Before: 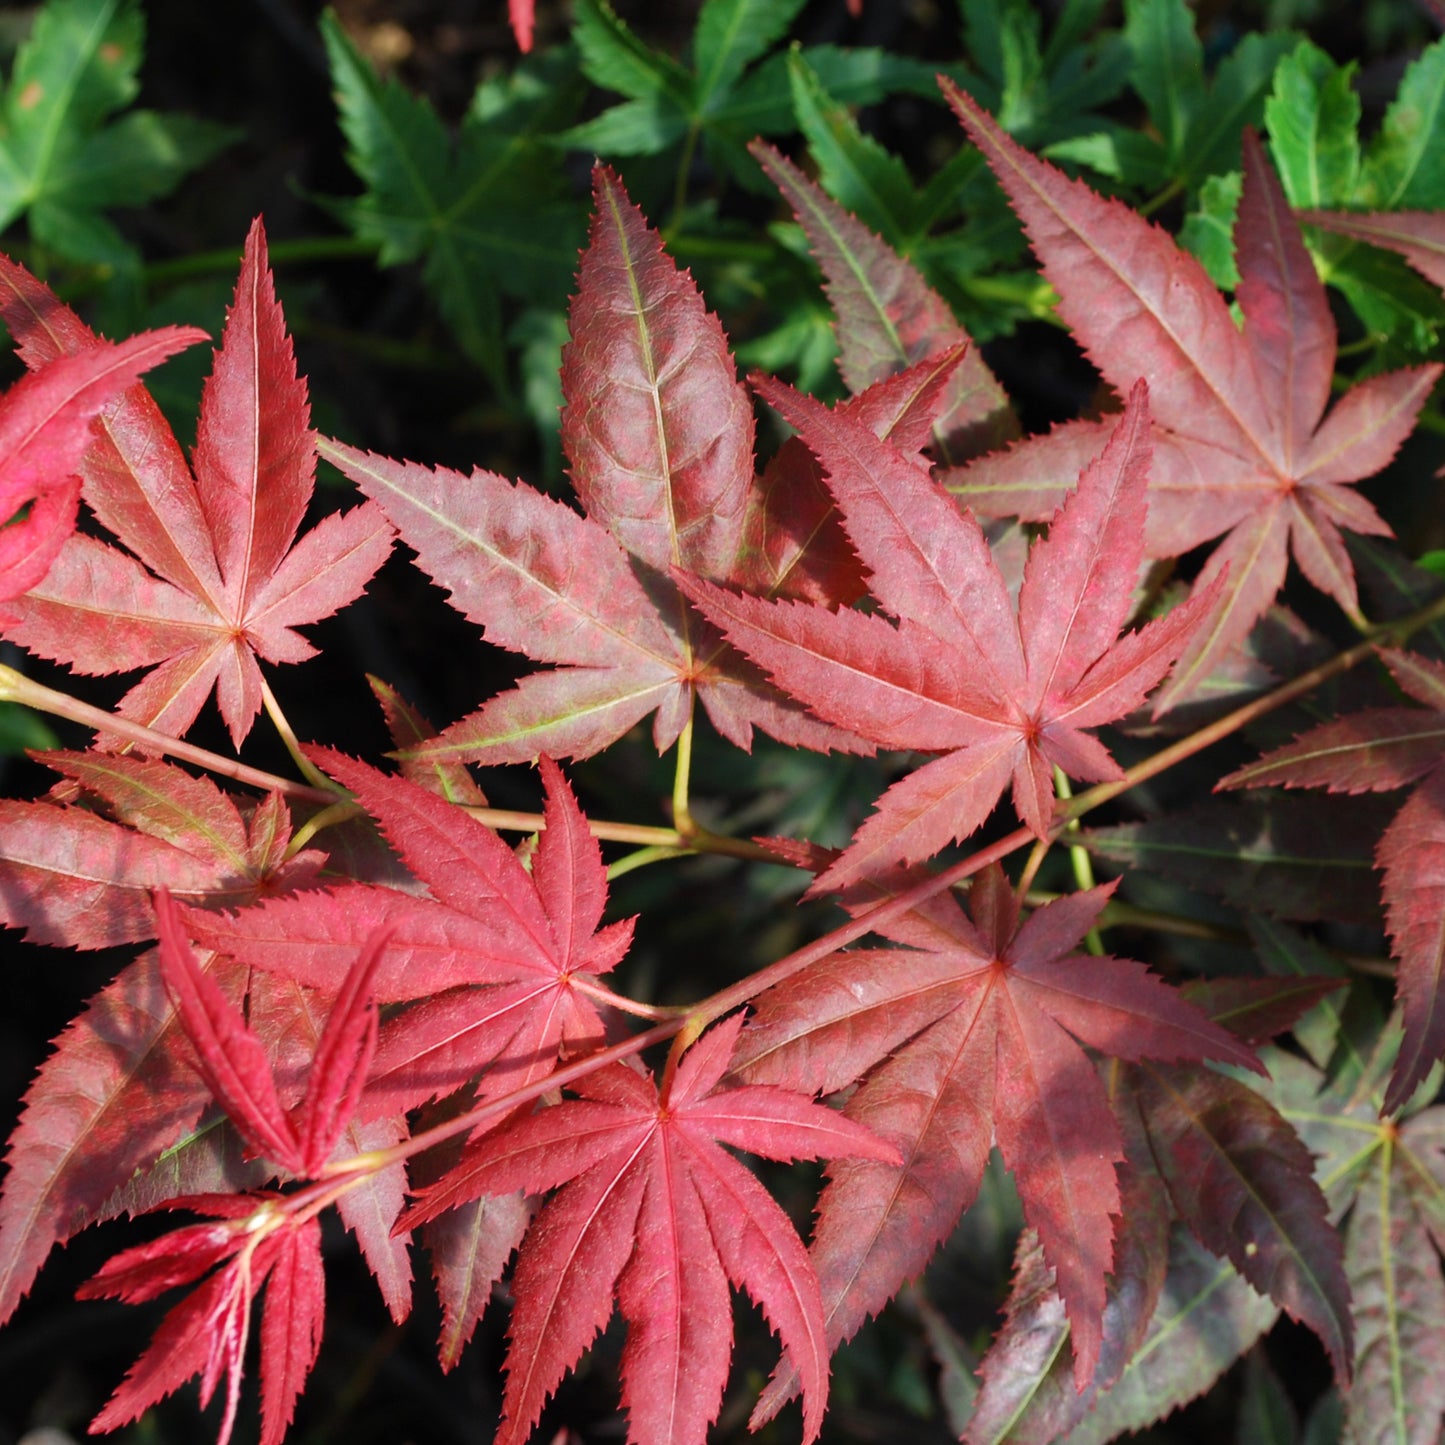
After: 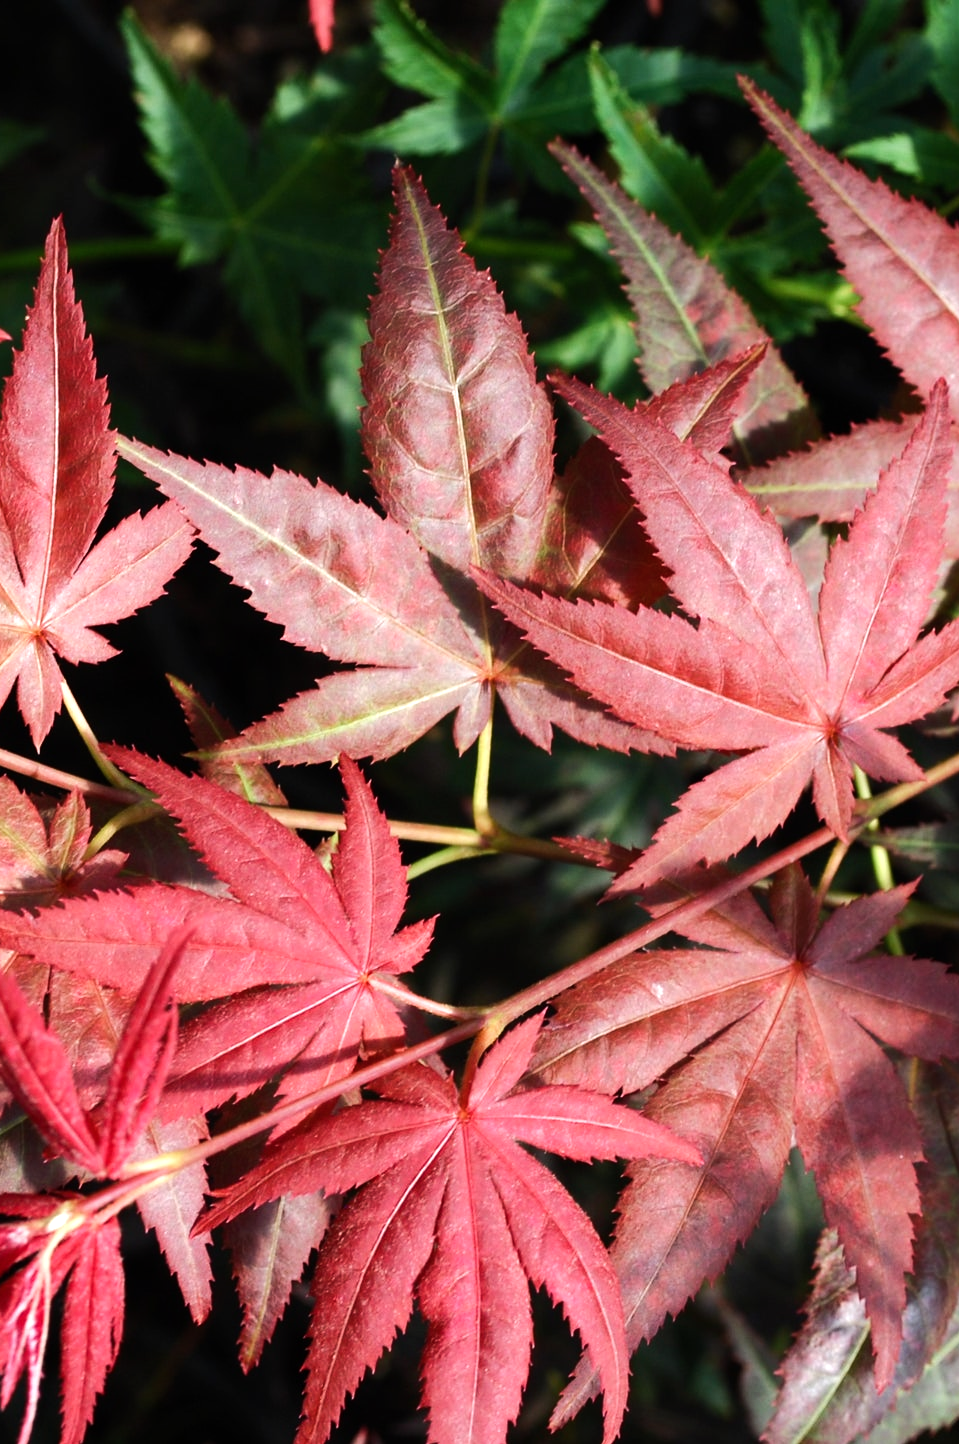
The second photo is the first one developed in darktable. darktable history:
crop and rotate: left 13.907%, right 19.667%
color balance rgb: perceptual saturation grading › global saturation 0.727%, perceptual saturation grading › highlights -32.543%, perceptual saturation grading › mid-tones 6.05%, perceptual saturation grading › shadows 18.3%, perceptual brilliance grading › highlights 18.018%, perceptual brilliance grading › mid-tones 32.548%, perceptual brilliance grading › shadows -30.916%
